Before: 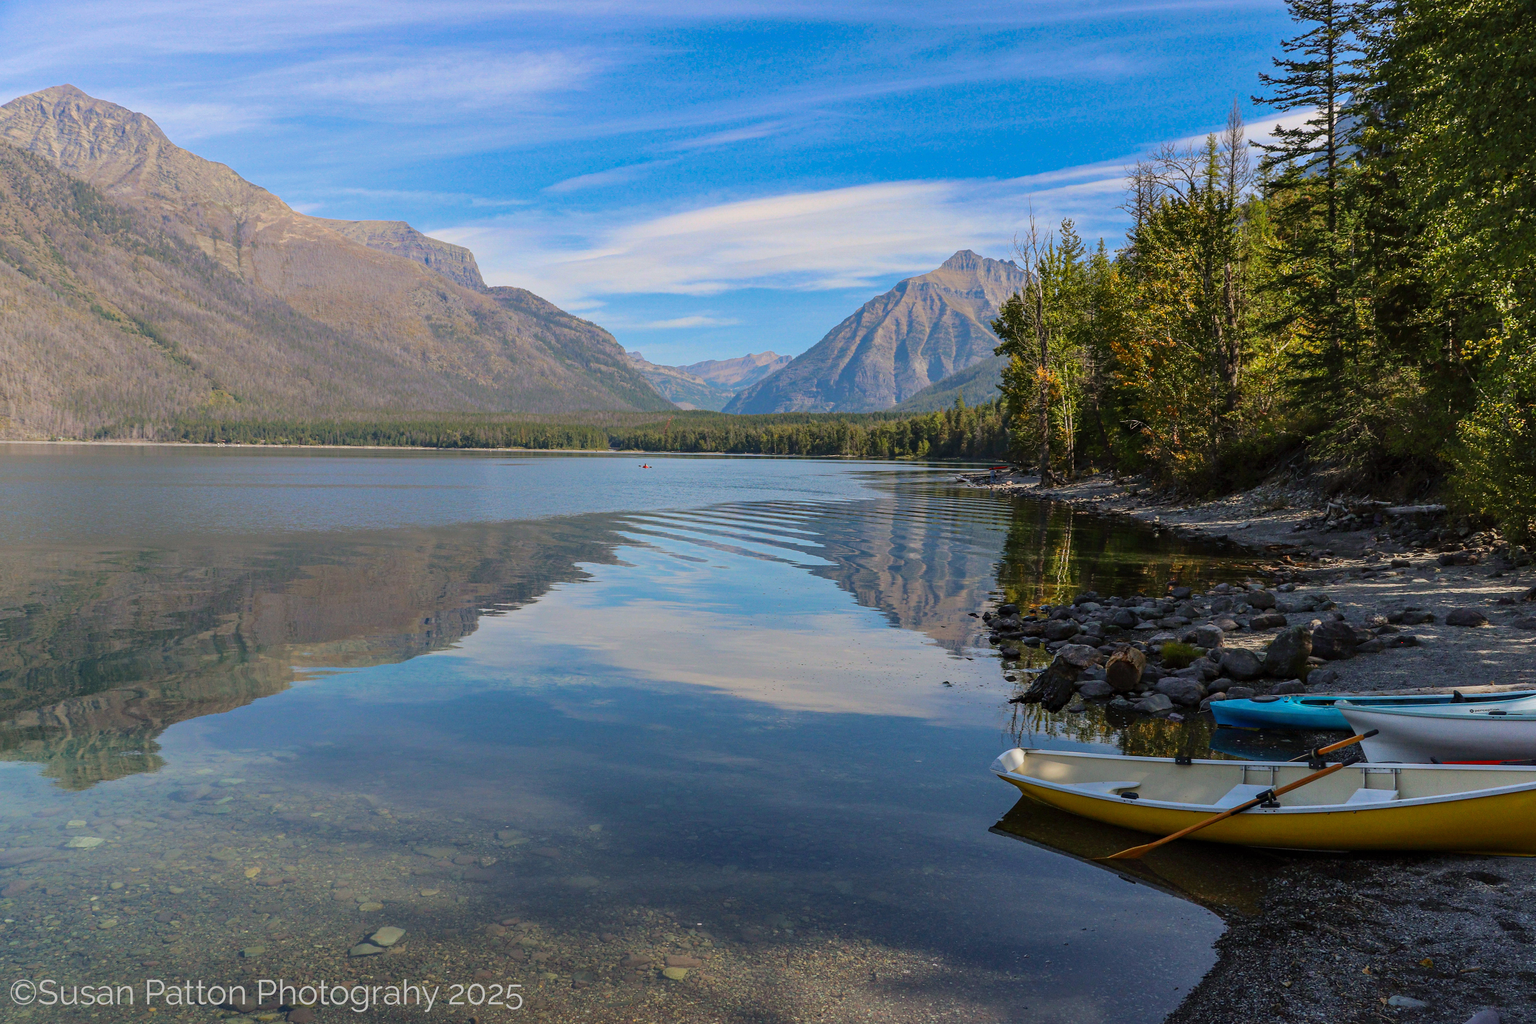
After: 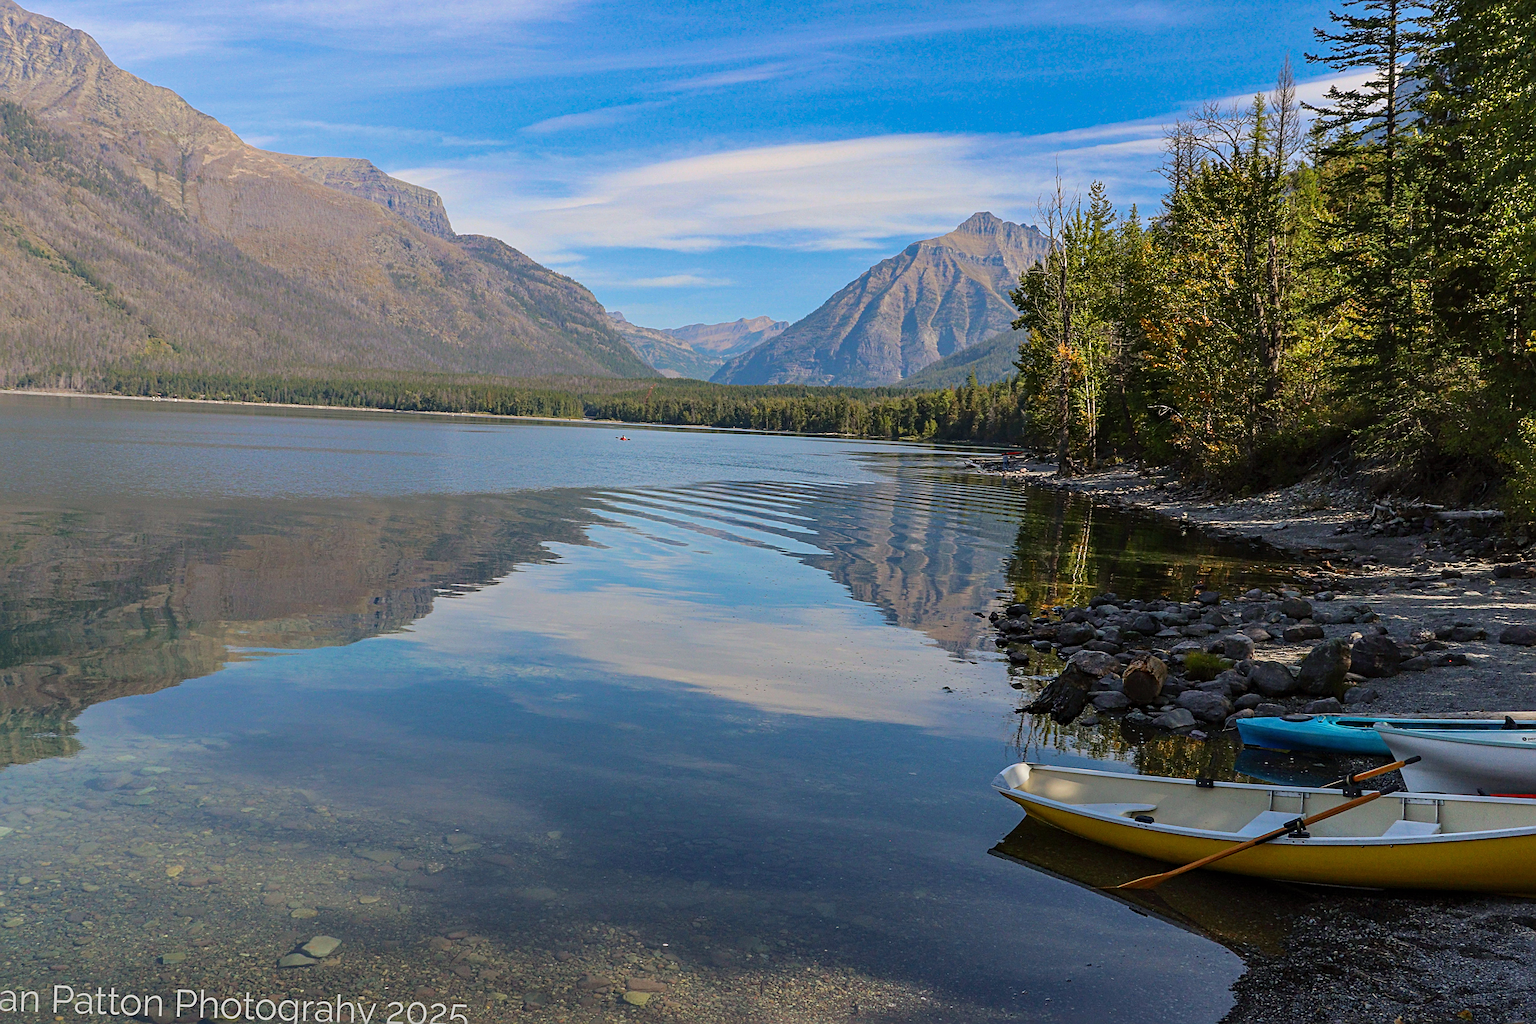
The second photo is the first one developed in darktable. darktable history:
crop and rotate: angle -1.96°, left 3.097%, top 4.154%, right 1.586%, bottom 0.529%
sharpen: radius 4
